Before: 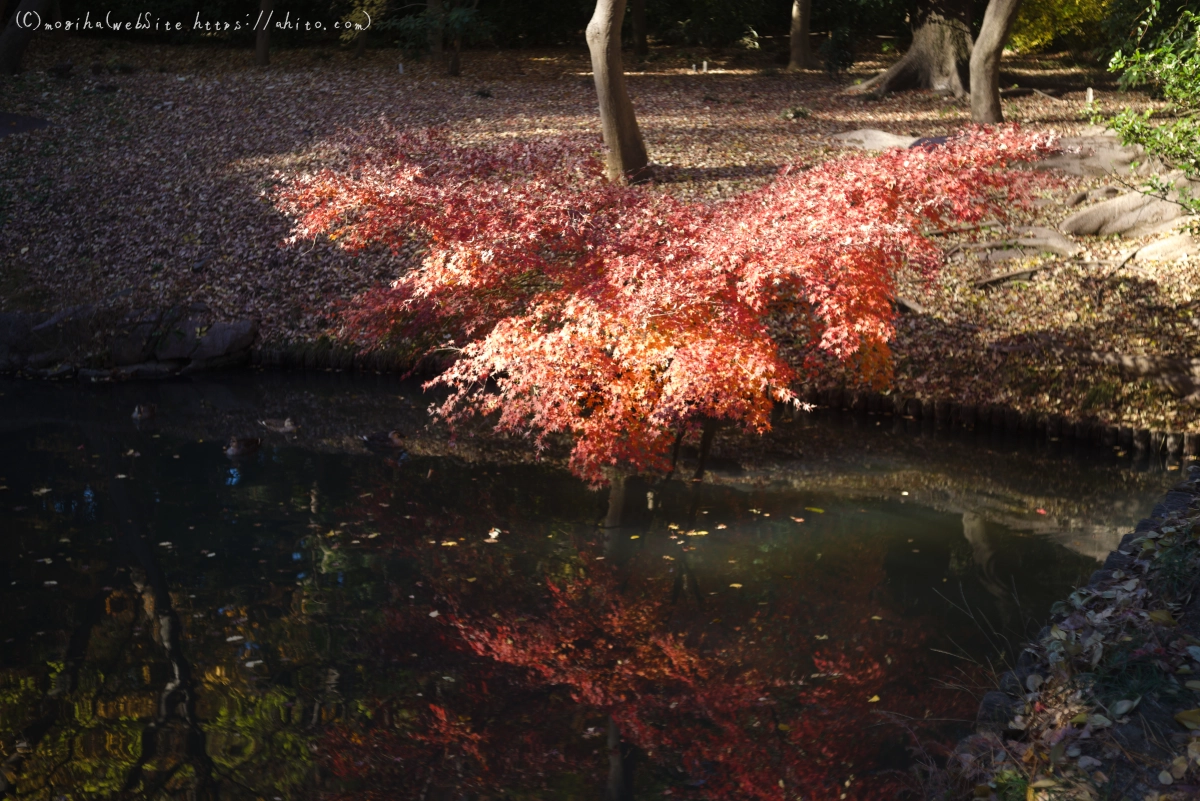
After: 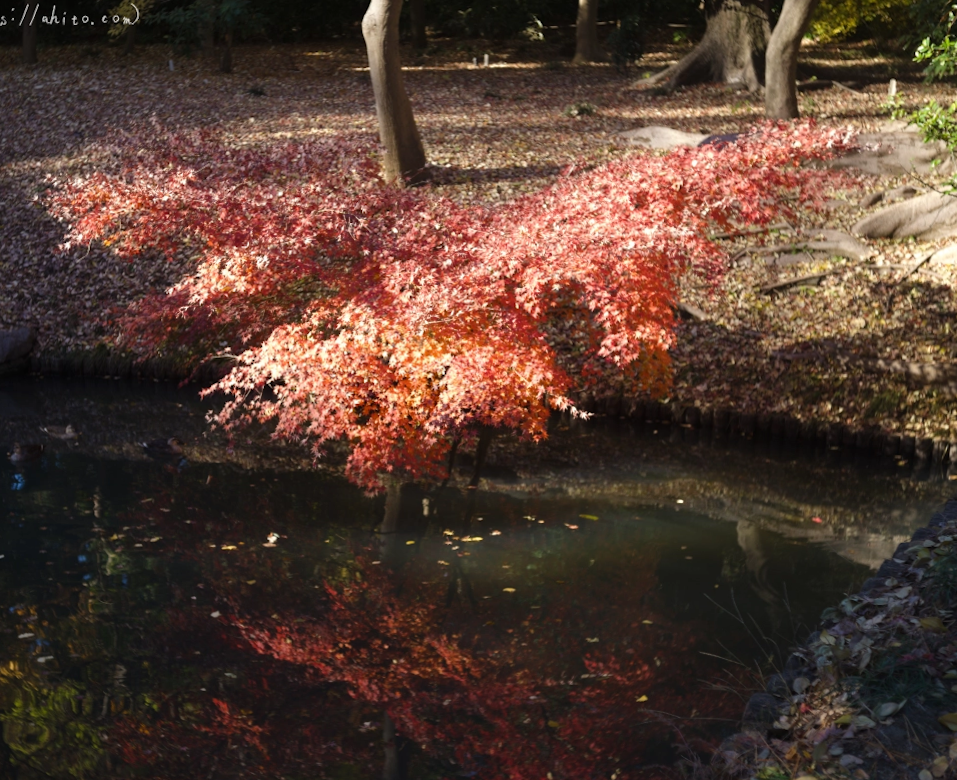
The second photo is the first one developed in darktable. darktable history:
rotate and perspective: rotation 0.074°, lens shift (vertical) 0.096, lens shift (horizontal) -0.041, crop left 0.043, crop right 0.952, crop top 0.024, crop bottom 0.979
crop: left 16.145%
